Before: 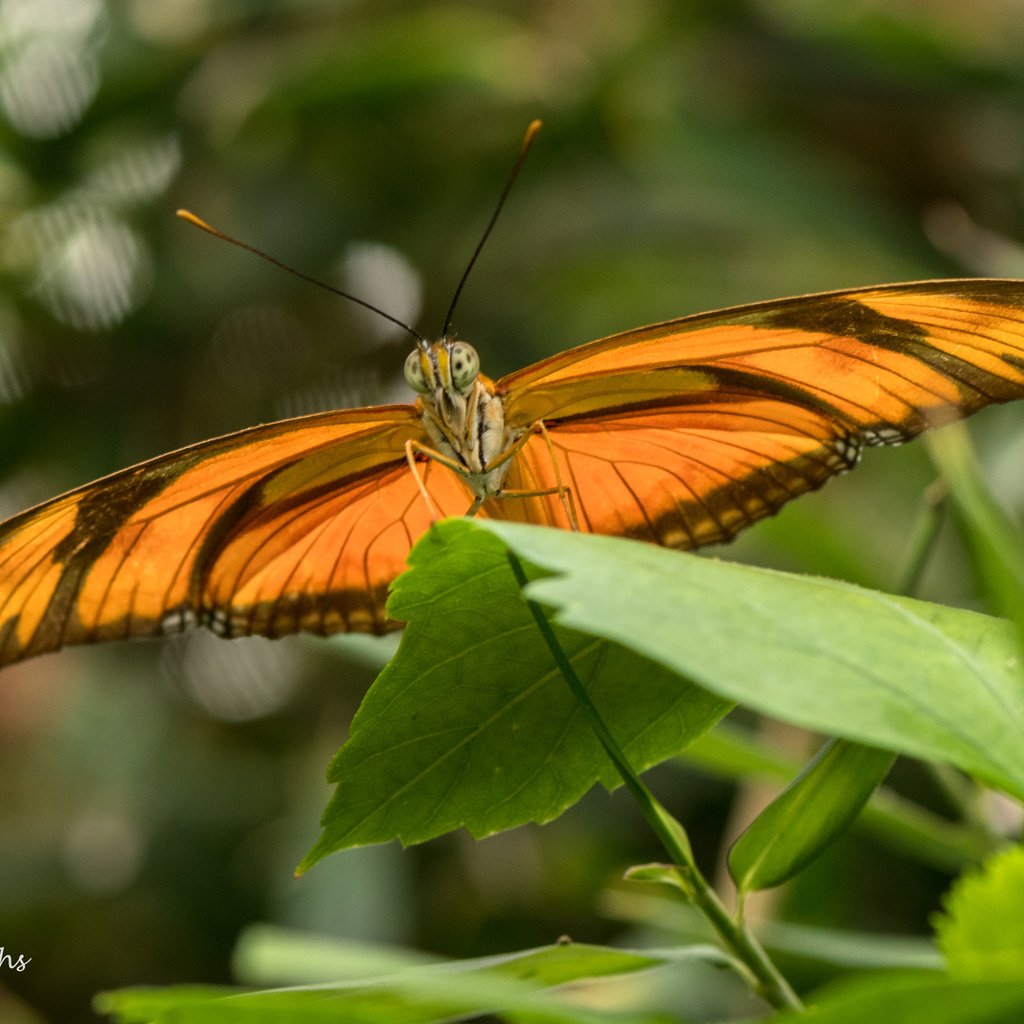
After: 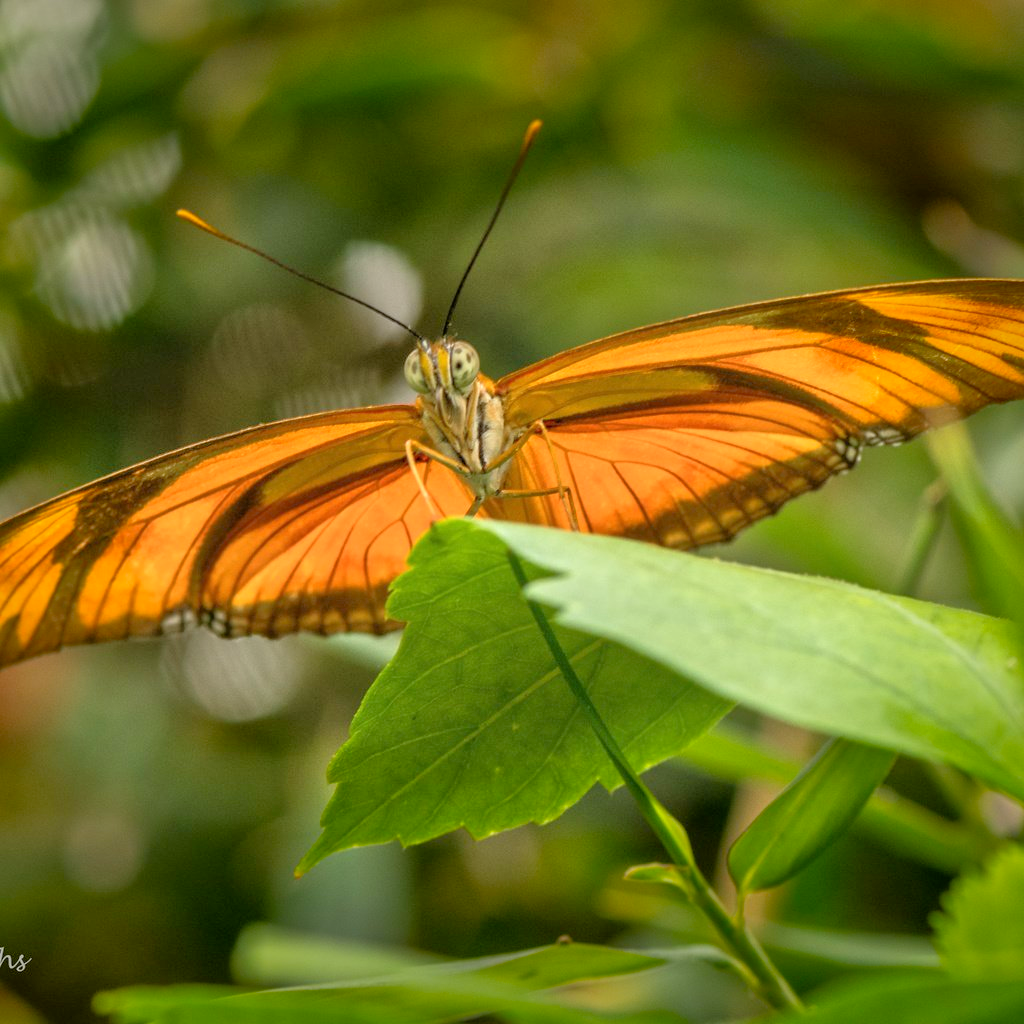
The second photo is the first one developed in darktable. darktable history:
vignetting: fall-off start 71.16%, saturation 0.365, width/height ratio 1.333, unbound false
tone equalizer: -7 EV 0.156 EV, -6 EV 0.599 EV, -5 EV 1.11 EV, -4 EV 1.37 EV, -3 EV 1.18 EV, -2 EV 0.6 EV, -1 EV 0.15 EV
exposure: exposure 0.209 EV, compensate highlight preservation false
